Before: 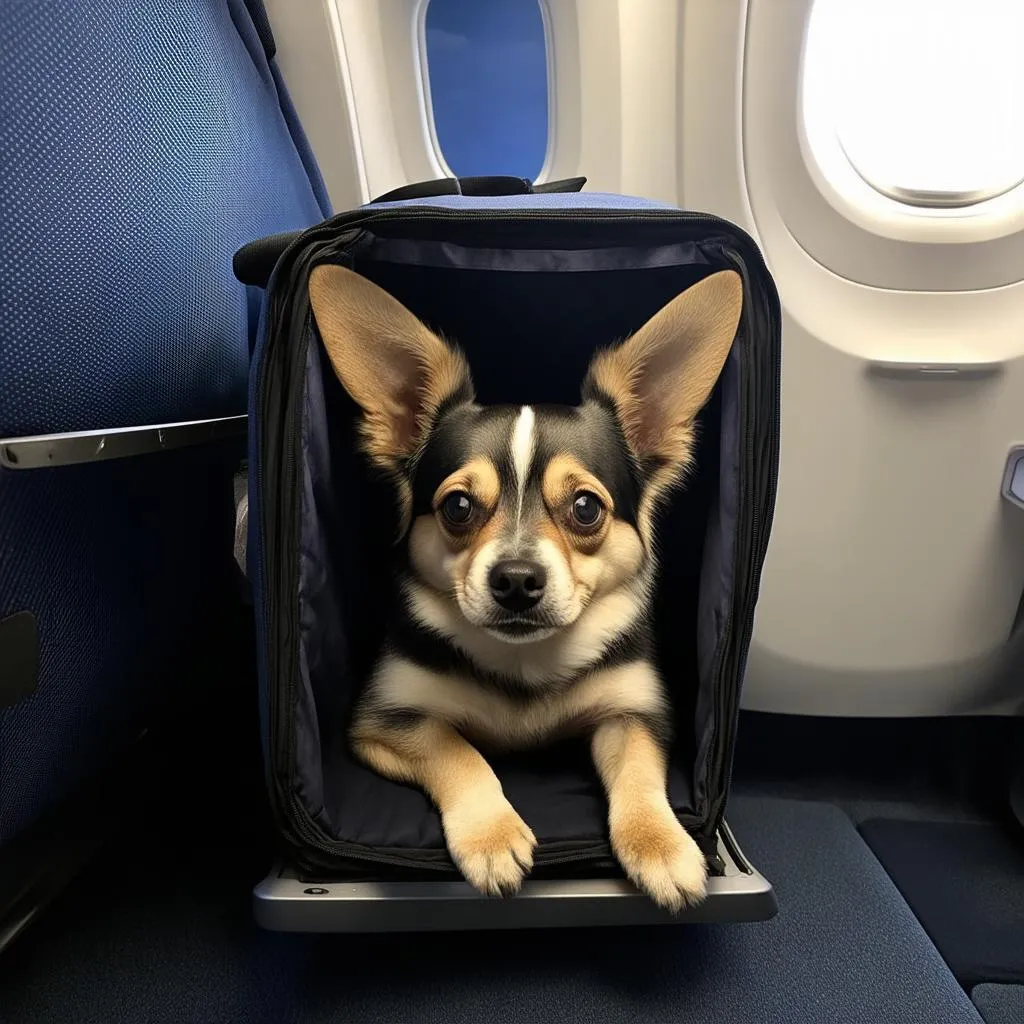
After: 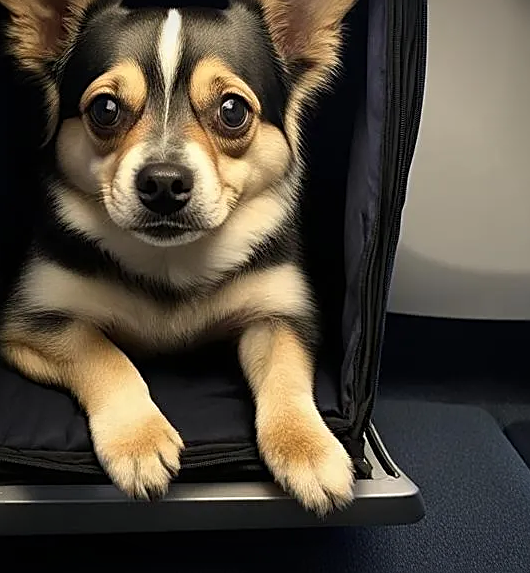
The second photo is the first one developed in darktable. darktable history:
crop: left 34.479%, top 38.822%, right 13.718%, bottom 5.172%
vignetting: fall-off start 97.23%, saturation -0.024, center (-0.033, -0.042), width/height ratio 1.179, unbound false
sharpen: on, module defaults
